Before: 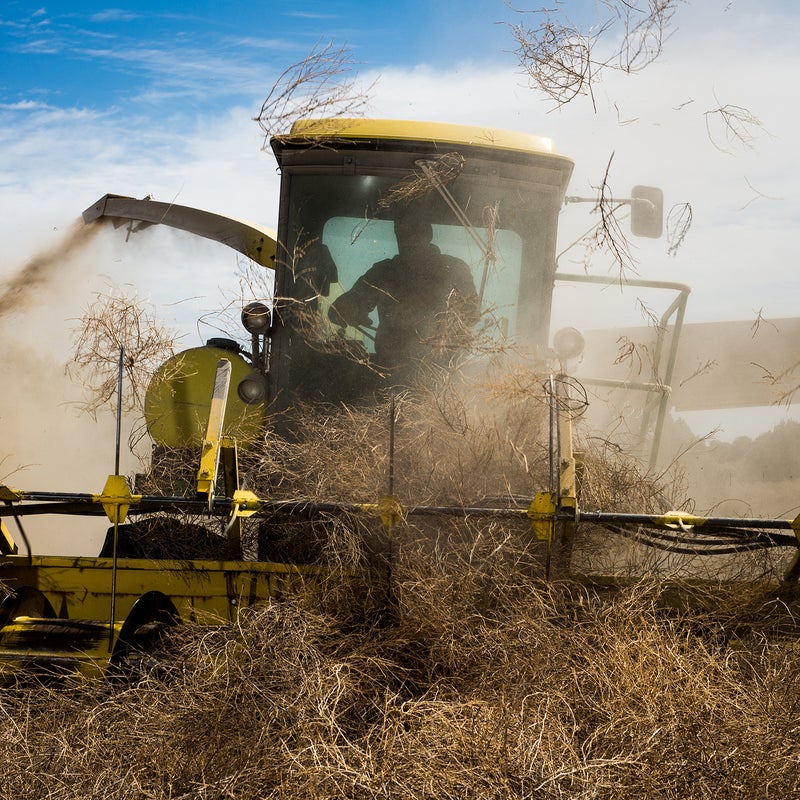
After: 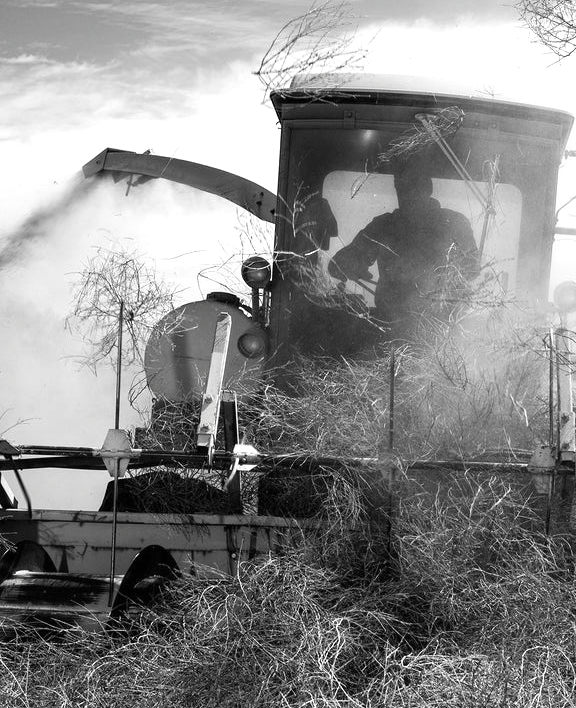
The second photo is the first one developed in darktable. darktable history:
crop: top 5.768%, right 27.875%, bottom 5.708%
contrast brightness saturation: saturation -0.98
exposure: black level correction 0, exposure 0.498 EV, compensate highlight preservation false
color correction: highlights b* 0.026, saturation 0.148
